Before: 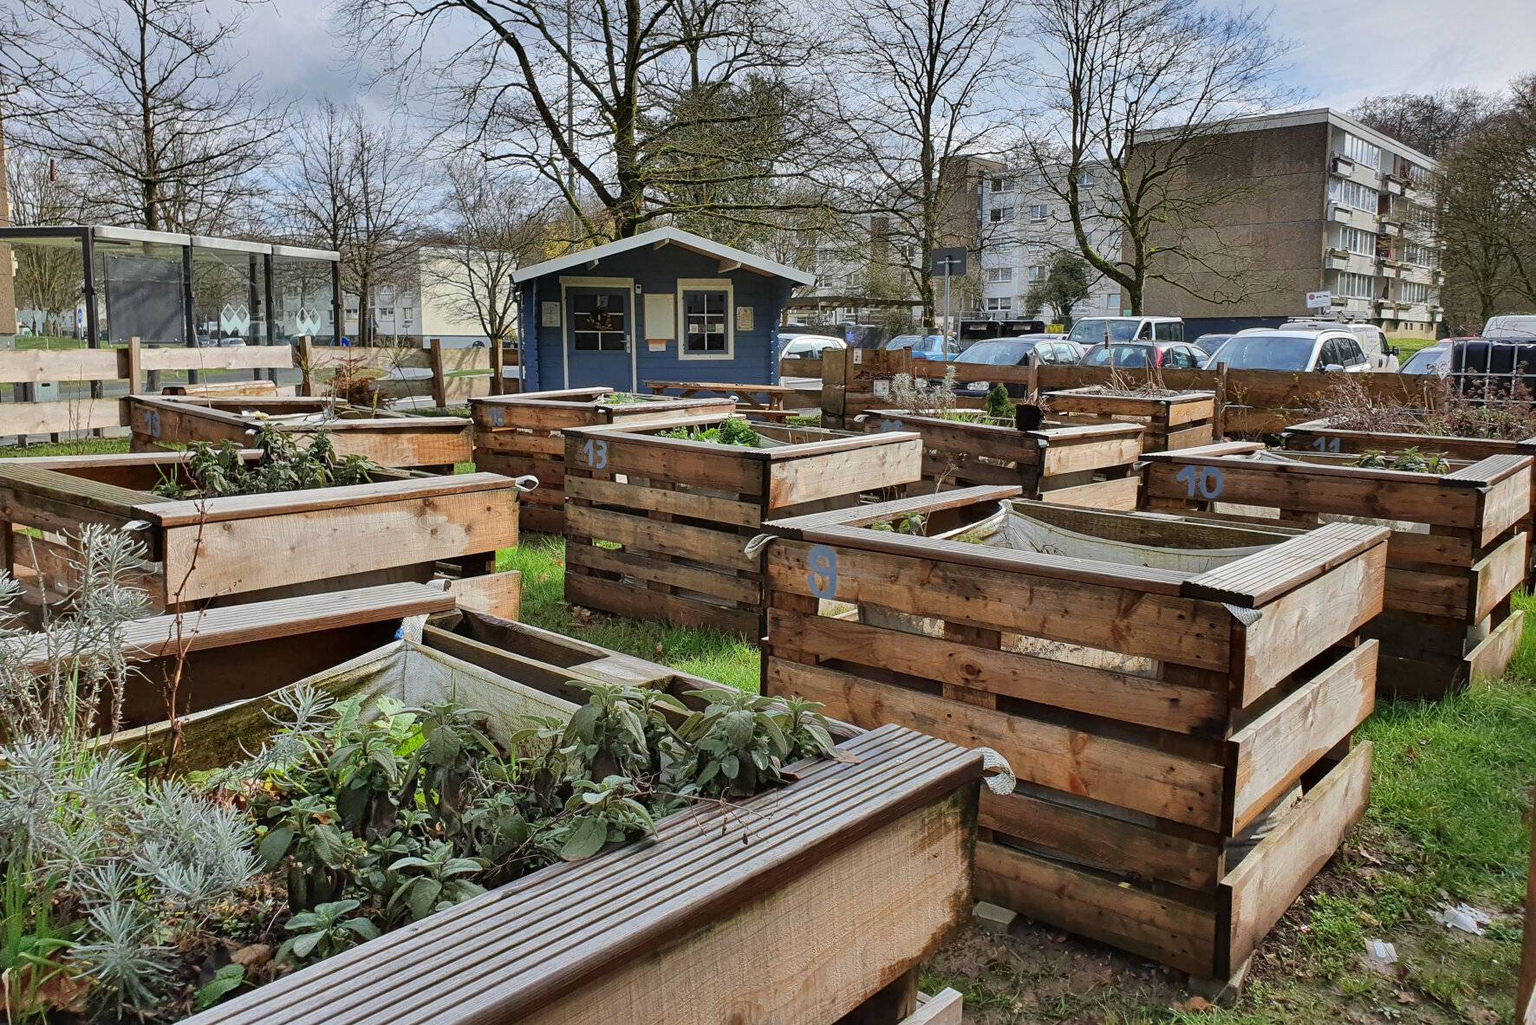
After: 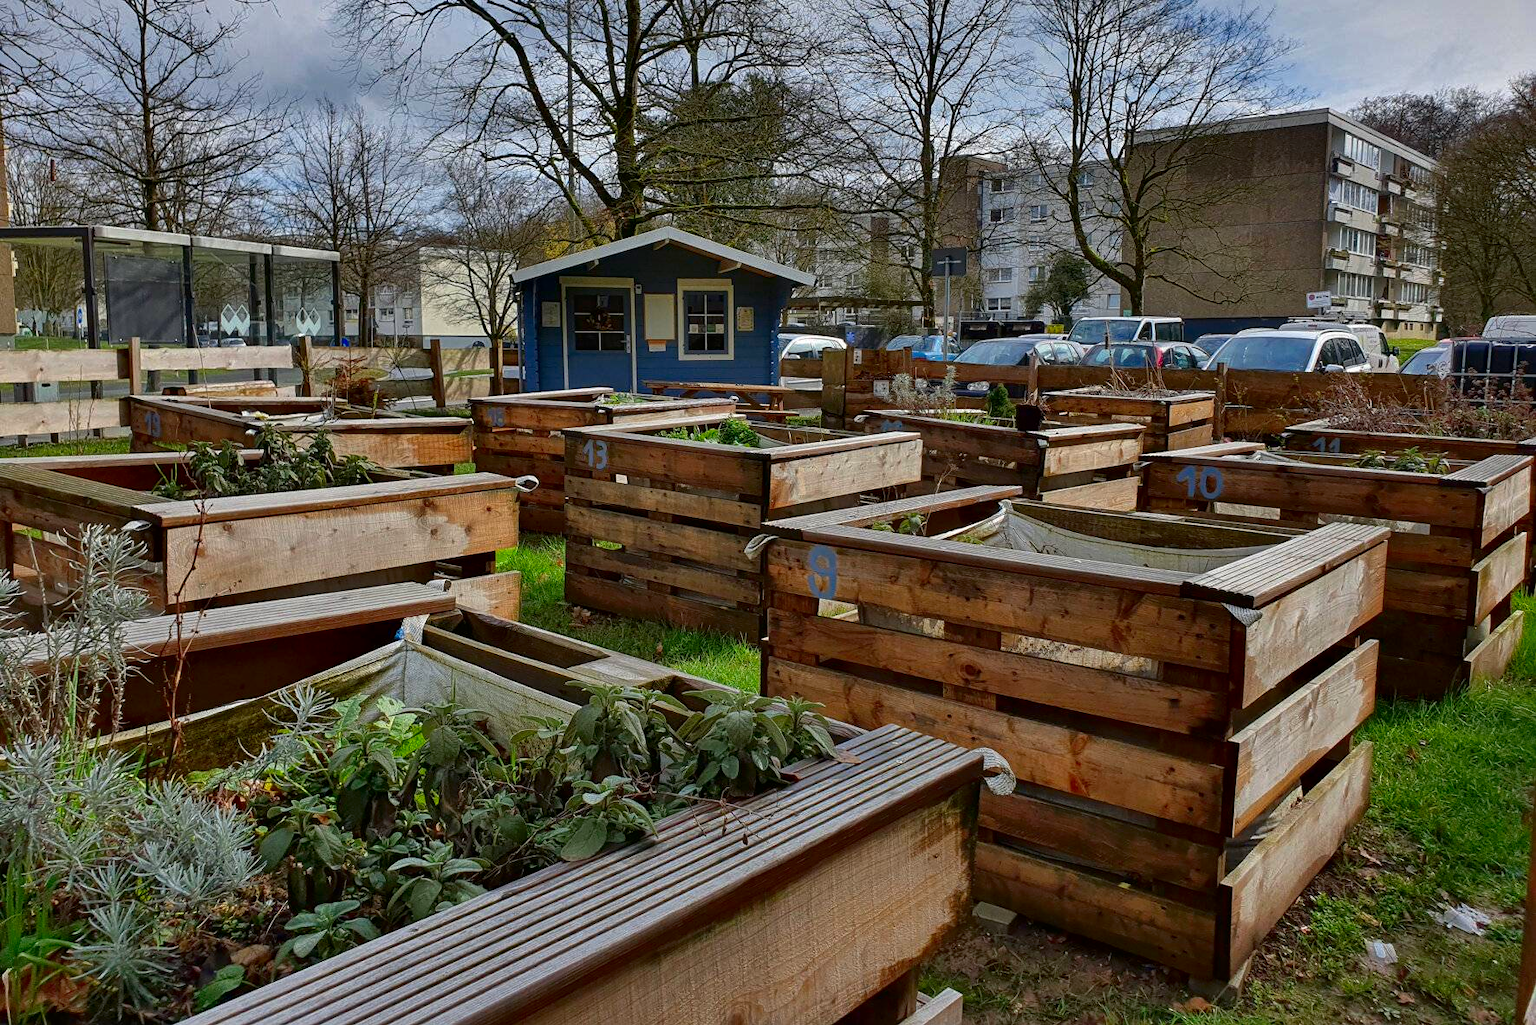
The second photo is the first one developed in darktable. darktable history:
tone equalizer: on, module defaults
contrast brightness saturation: brightness -0.25, saturation 0.197
shadows and highlights: shadows 42.86, highlights 6.9
